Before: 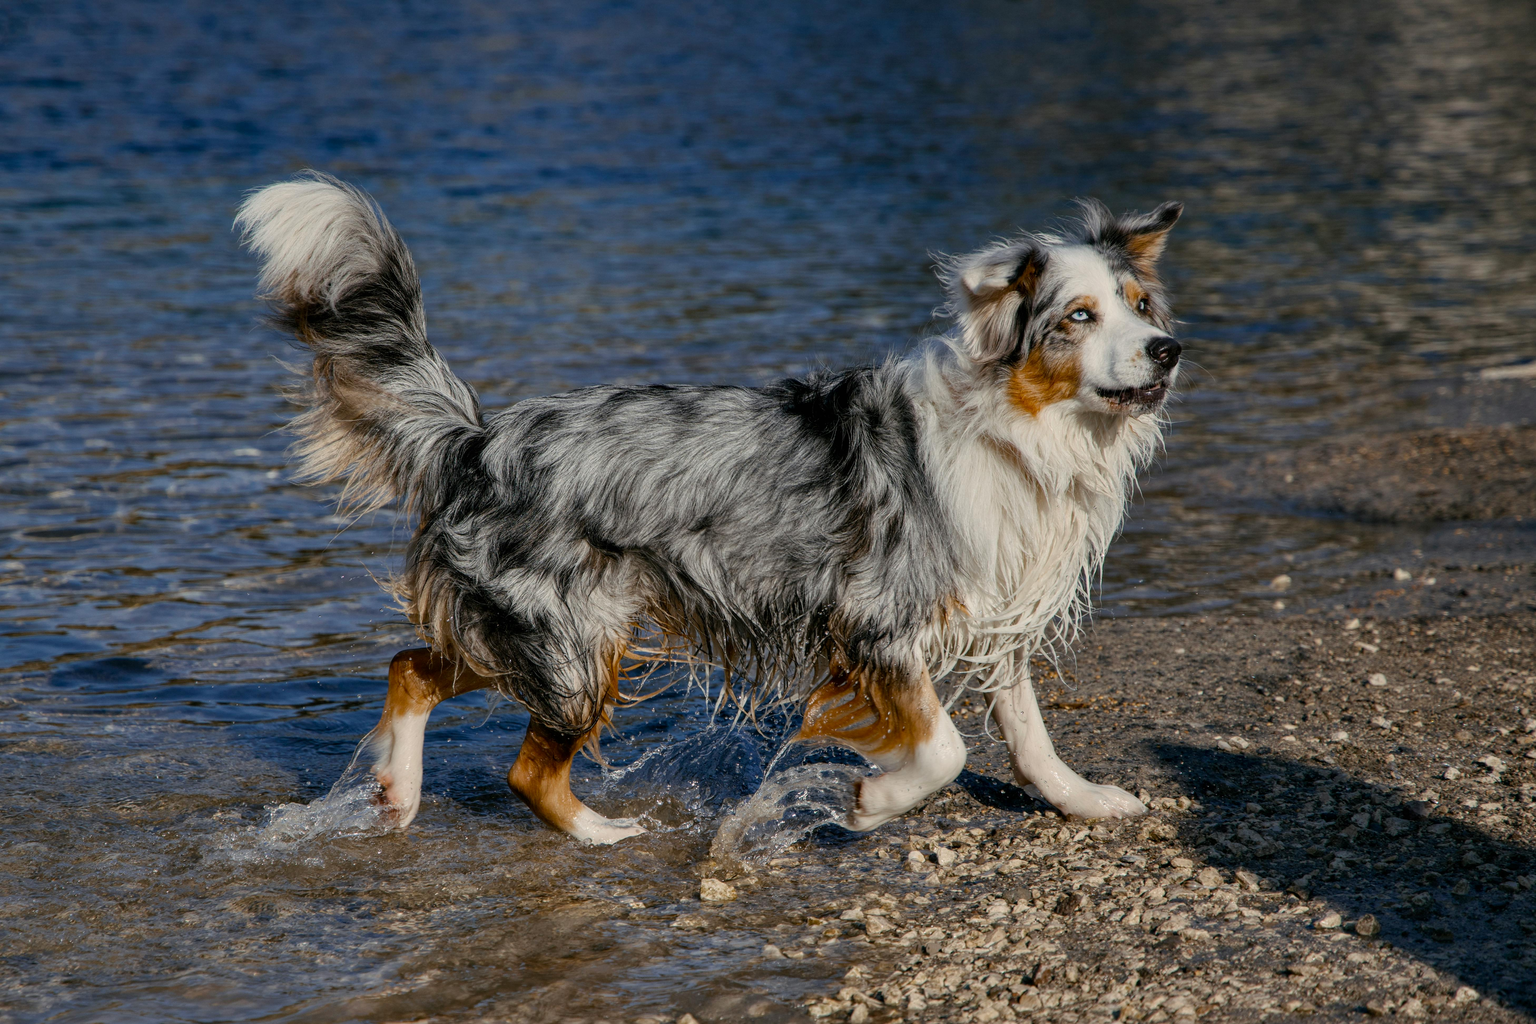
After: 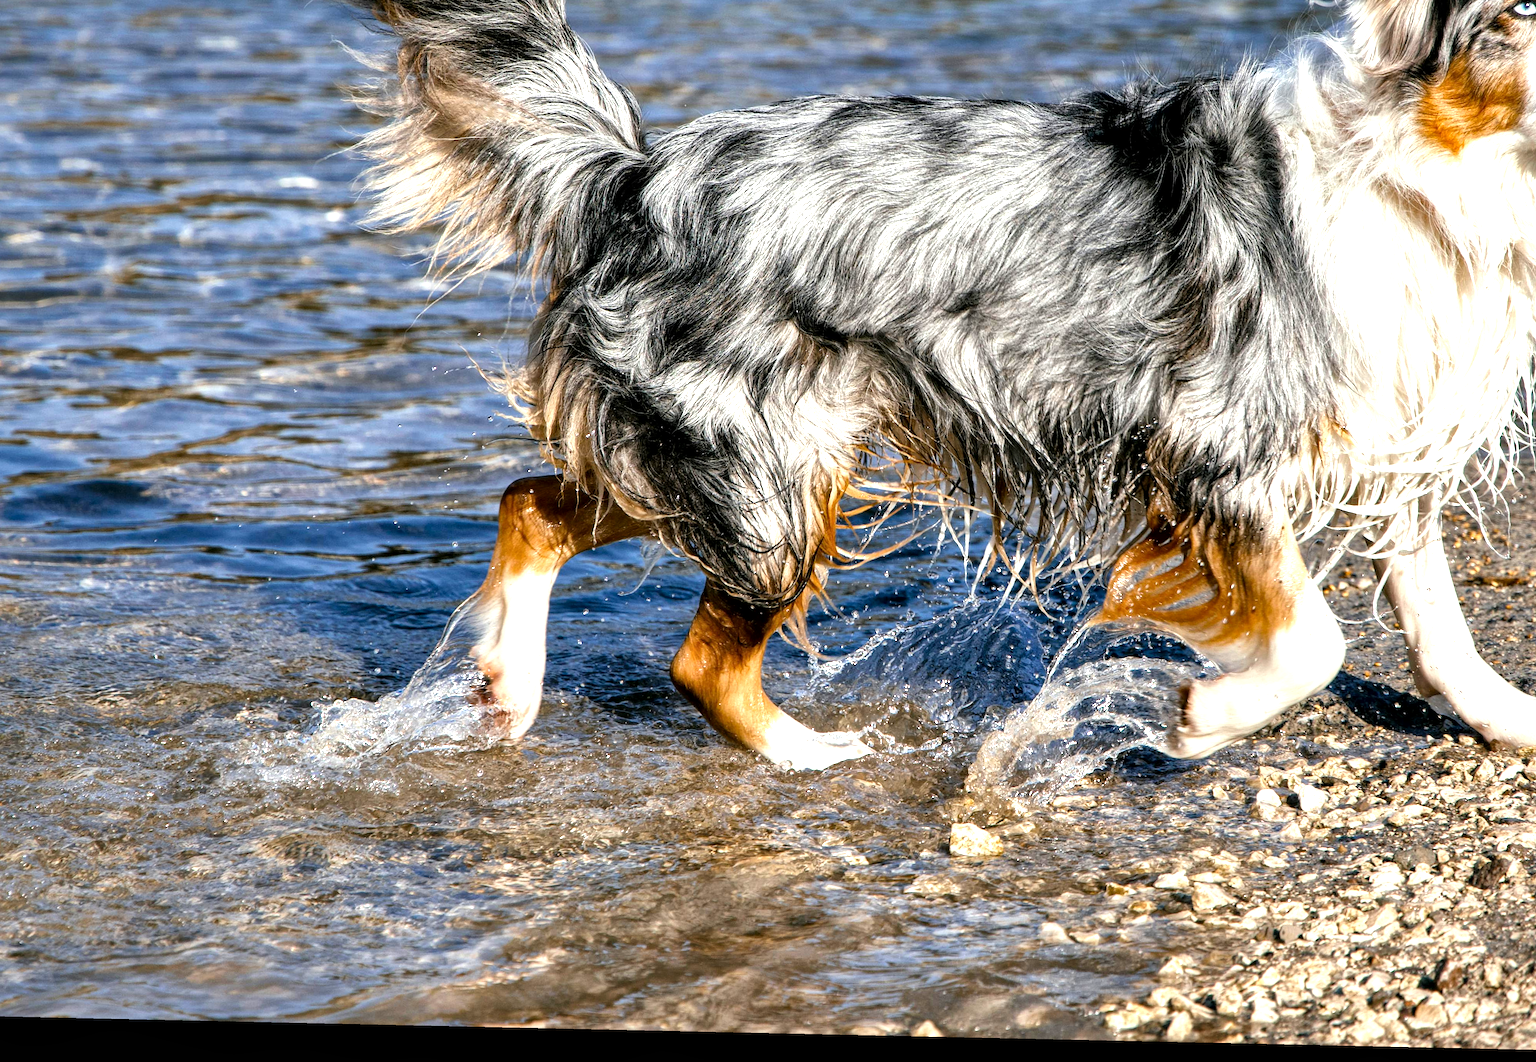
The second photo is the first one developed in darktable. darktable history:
local contrast: mode bilateral grid, contrast 19, coarseness 50, detail 130%, midtone range 0.2
exposure: black level correction 0, exposure 0.895 EV, compensate highlight preservation false
crop and rotate: angle -1.25°, left 3.66%, top 31.562%, right 29.229%
tone equalizer: -8 EV -0.789 EV, -7 EV -0.727 EV, -6 EV -0.586 EV, -5 EV -0.392 EV, -3 EV 0.38 EV, -2 EV 0.6 EV, -1 EV 0.681 EV, +0 EV 0.726 EV
